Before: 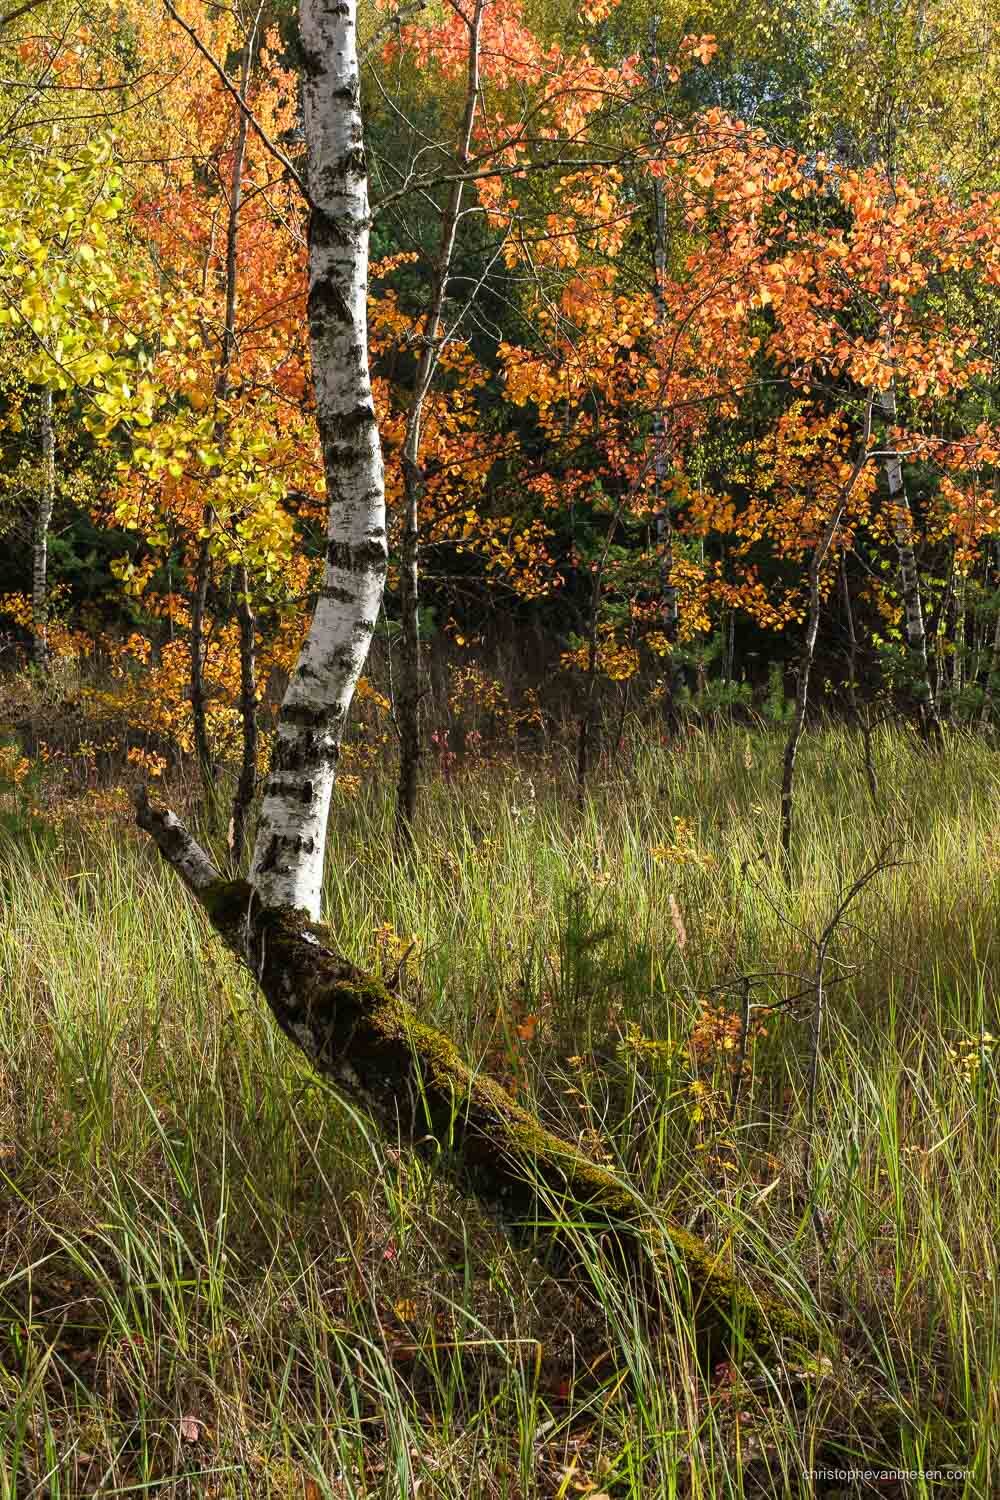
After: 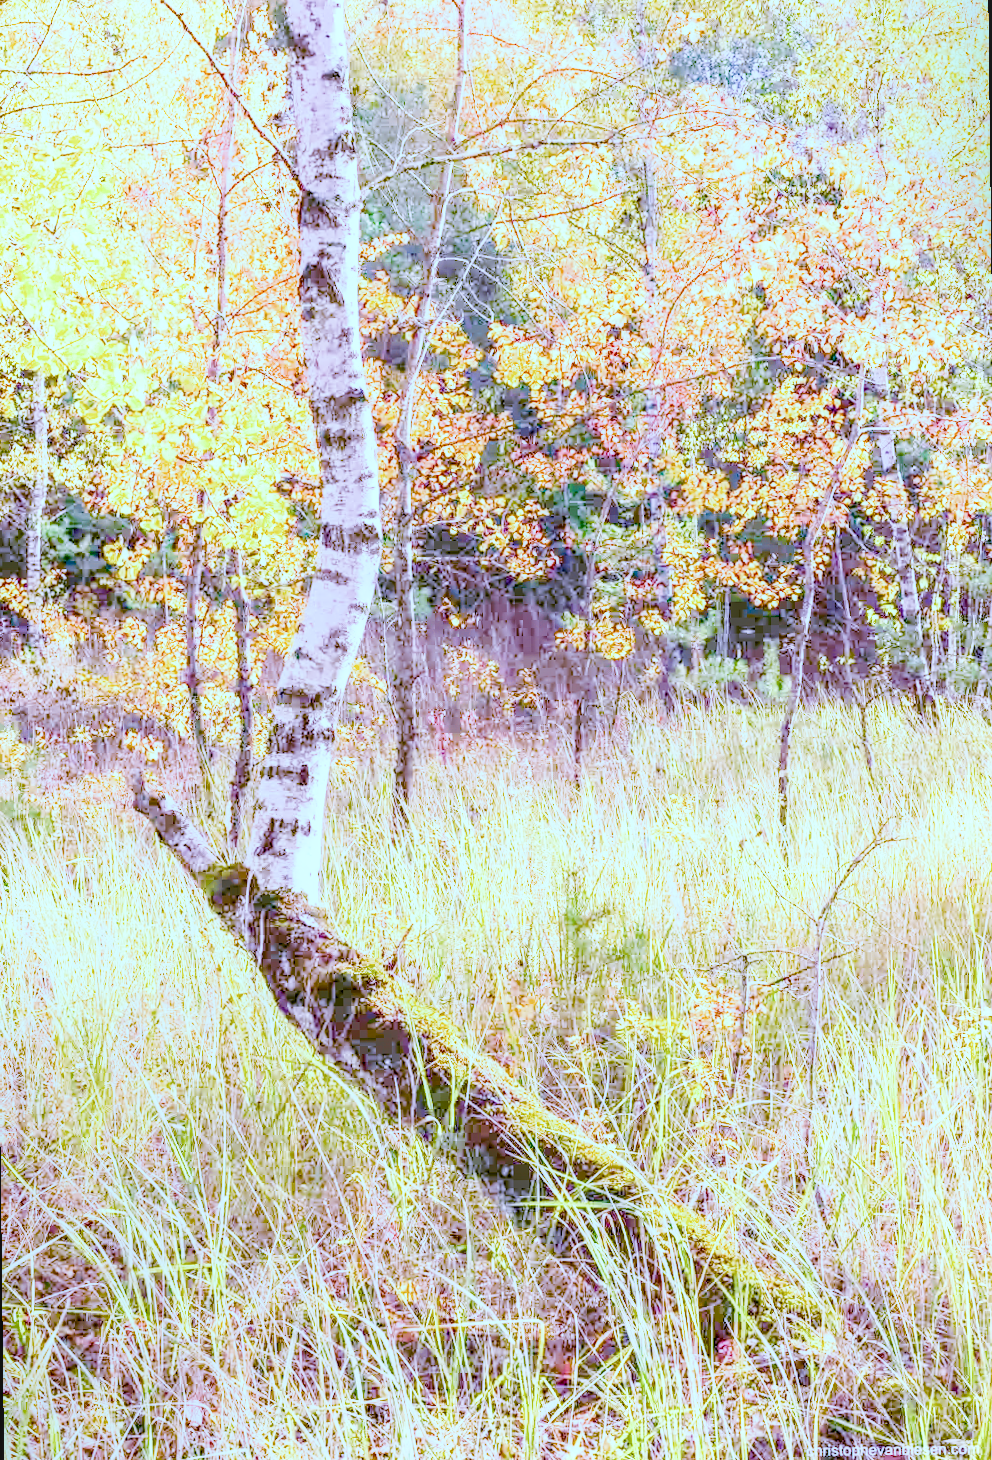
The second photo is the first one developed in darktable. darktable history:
local contrast: on, module defaults
color calibration: illuminant as shot in camera, x 0.358, y 0.373, temperature 4628.91 K
color balance: mode lift, gamma, gain (sRGB), lift [0.997, 0.979, 1.021, 1.011], gamma [1, 1.084, 0.916, 0.998], gain [1, 0.87, 1.13, 1.101], contrast 4.55%, contrast fulcrum 38.24%, output saturation 104.09%
denoise (profiled): preserve shadows 1.52, scattering 0.002, a [-1, 0, 0], compensate highlight preservation false
exposure: black level correction 0, exposure 0.7 EV, compensate exposure bias true, compensate highlight preservation false
haze removal: compatibility mode true, adaptive false
highlight reconstruction: method reconstruct in LCh
hot pixels: on, module defaults
lens correction: scale 1, crop 1, focal 16, aperture 5.6, distance 1000, camera "Canon EOS RP", lens "Canon RF 16mm F2.8 STM"
shadows and highlights: shadows 0, highlights 40
white balance: red 2.229, blue 1.46
tone equalizer: -8 EV 0.25 EV, -7 EV 0.417 EV, -6 EV 0.417 EV, -5 EV 0.25 EV, -3 EV -0.25 EV, -2 EV -0.417 EV, -1 EV -0.417 EV, +0 EV -0.25 EV, edges refinement/feathering 500, mask exposure compensation -1.57 EV, preserve details guided filter
velvia: on, module defaults
filmic rgb "scene-referred default": black relative exposure -7.15 EV, white relative exposure 5.36 EV, hardness 3.02
rotate and perspective: rotation -0.66°, automatic cropping original format, crop left 0.012, crop right 0.988, crop top 0.017, crop bottom 0.983
color balance rgb: shadows lift › luminance -7.7%, shadows lift › chroma 2.13%, shadows lift › hue 200.79°, power › luminance -7.77%, power › chroma 2.27%, power › hue 220.69°, highlights gain › luminance 15.15%, highlights gain › chroma 4%, highlights gain › hue 209.35°, global offset › luminance -0.21%, global offset › chroma 0.27%, perceptual saturation grading › global saturation 24.42%, perceptual saturation grading › highlights -24.42%, perceptual saturation grading › mid-tones 24.42%, perceptual saturation grading › shadows 40%, perceptual brilliance grading › global brilliance -5%, perceptual brilliance grading › highlights 24.42%, perceptual brilliance grading › mid-tones 7%, perceptual brilliance grading › shadows -5%
